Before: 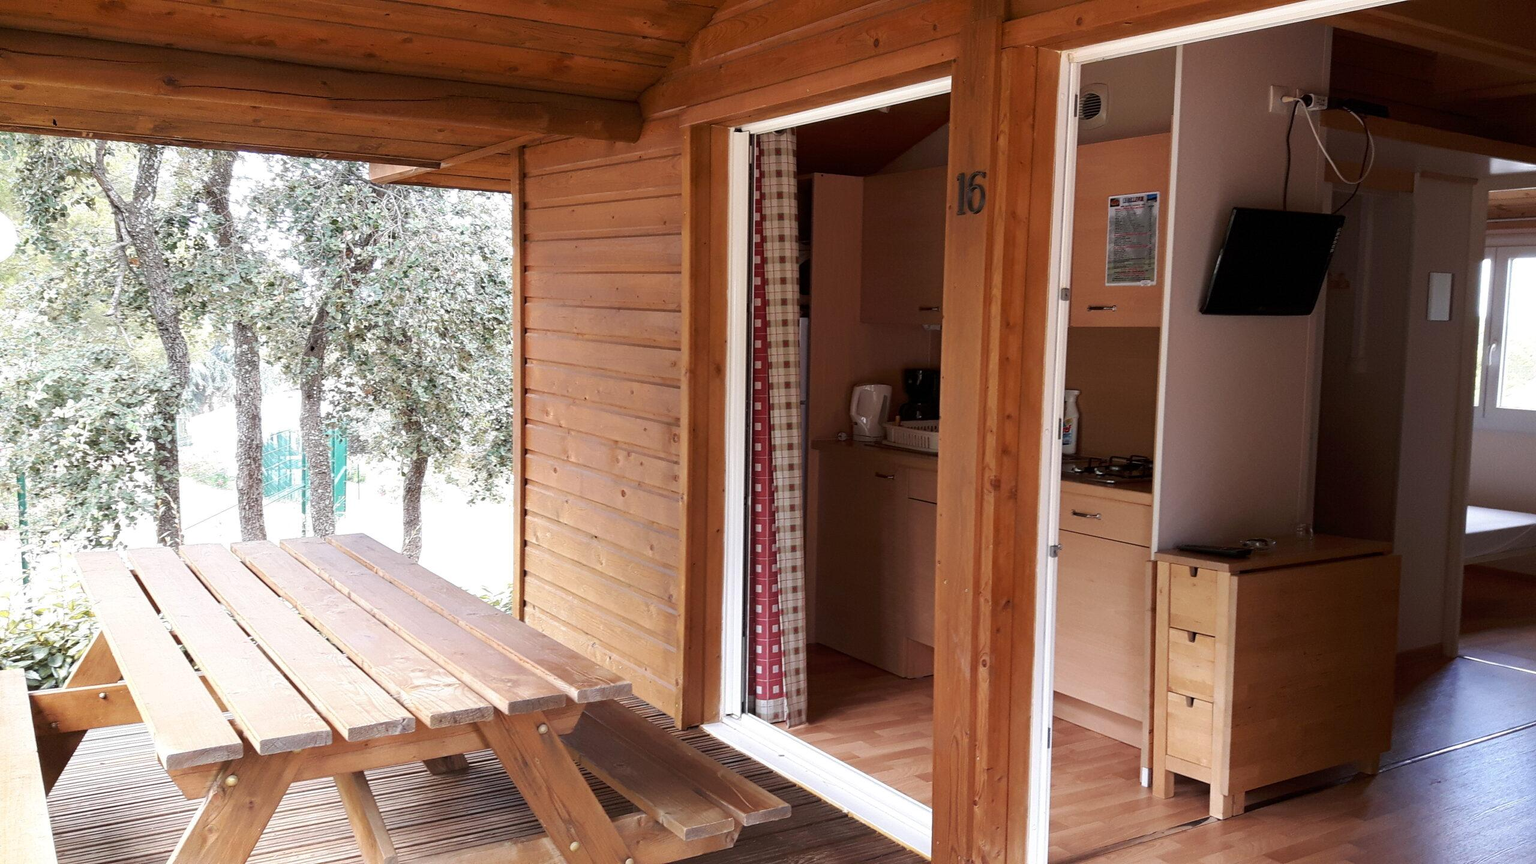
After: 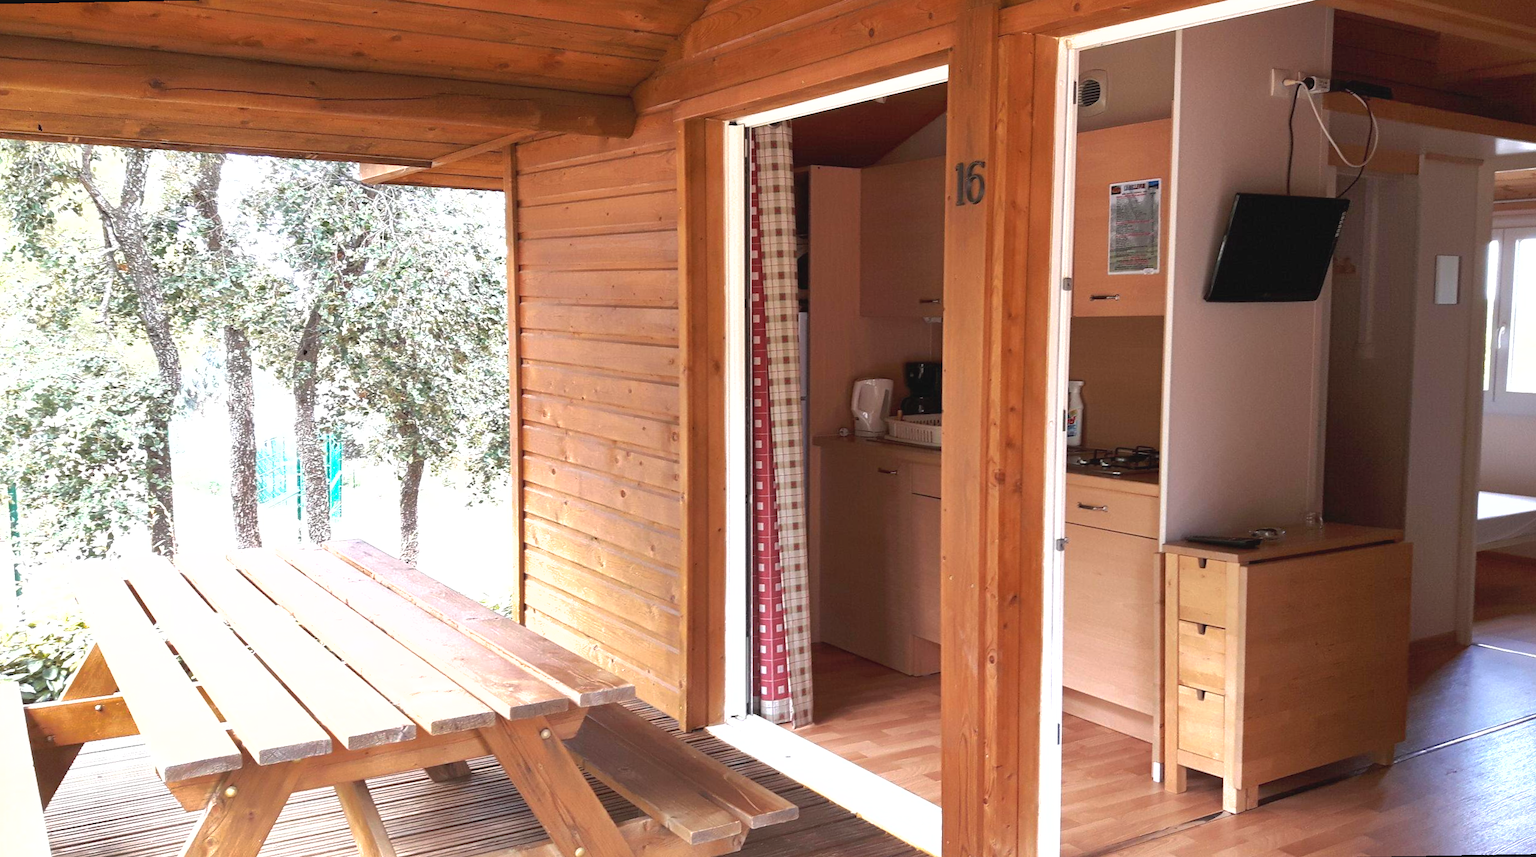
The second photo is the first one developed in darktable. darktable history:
exposure: black level correction -0.002, exposure 0.708 EV, compensate exposure bias true, compensate highlight preservation false
shadows and highlights: on, module defaults
rotate and perspective: rotation -1°, crop left 0.011, crop right 0.989, crop top 0.025, crop bottom 0.975
